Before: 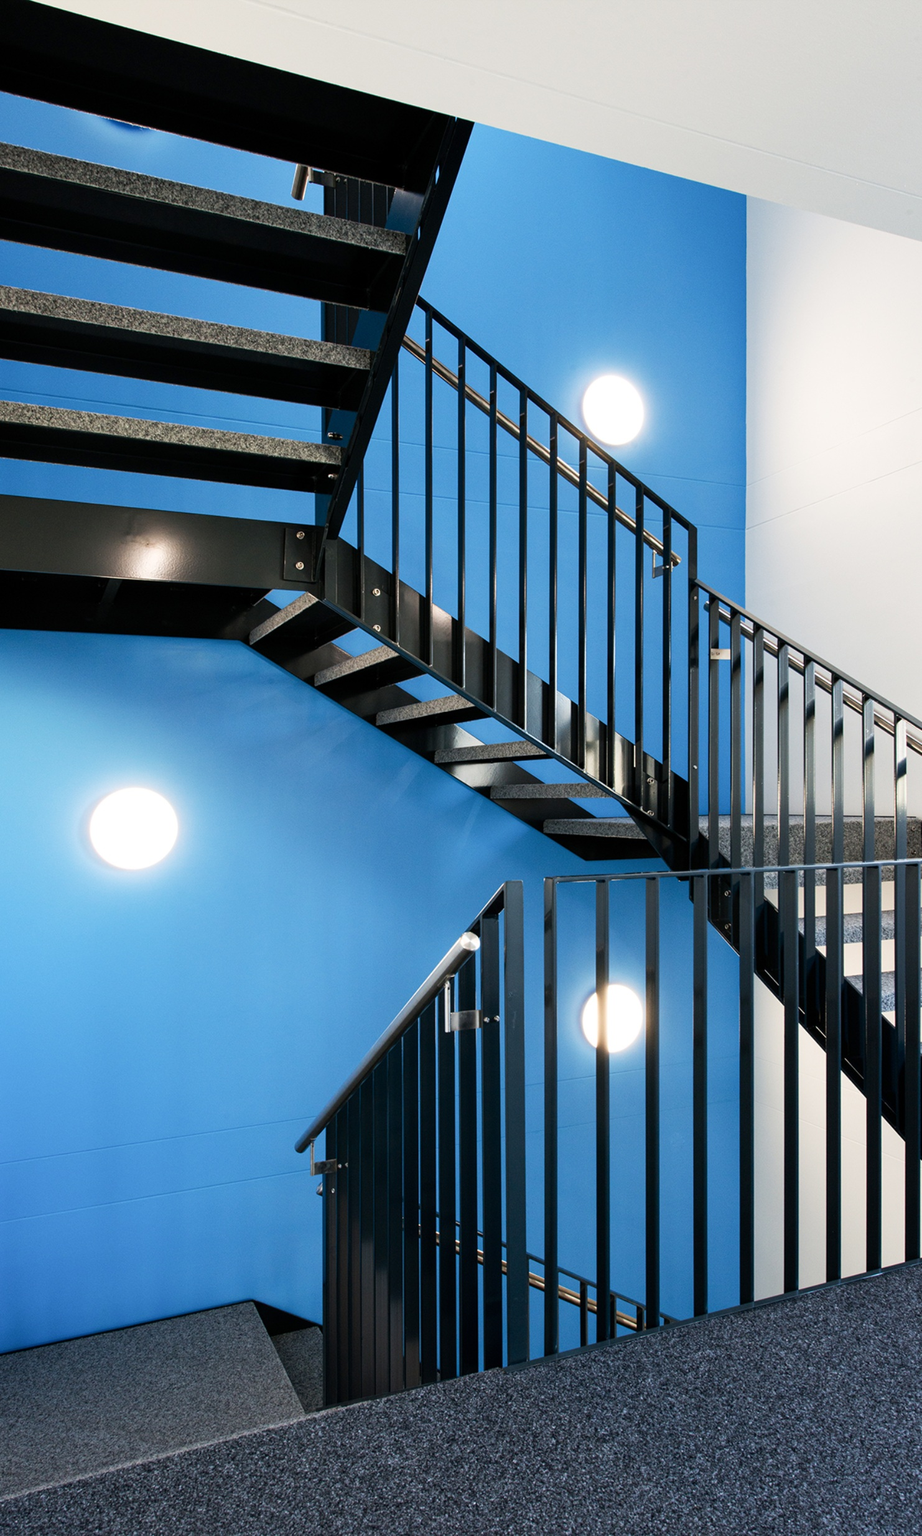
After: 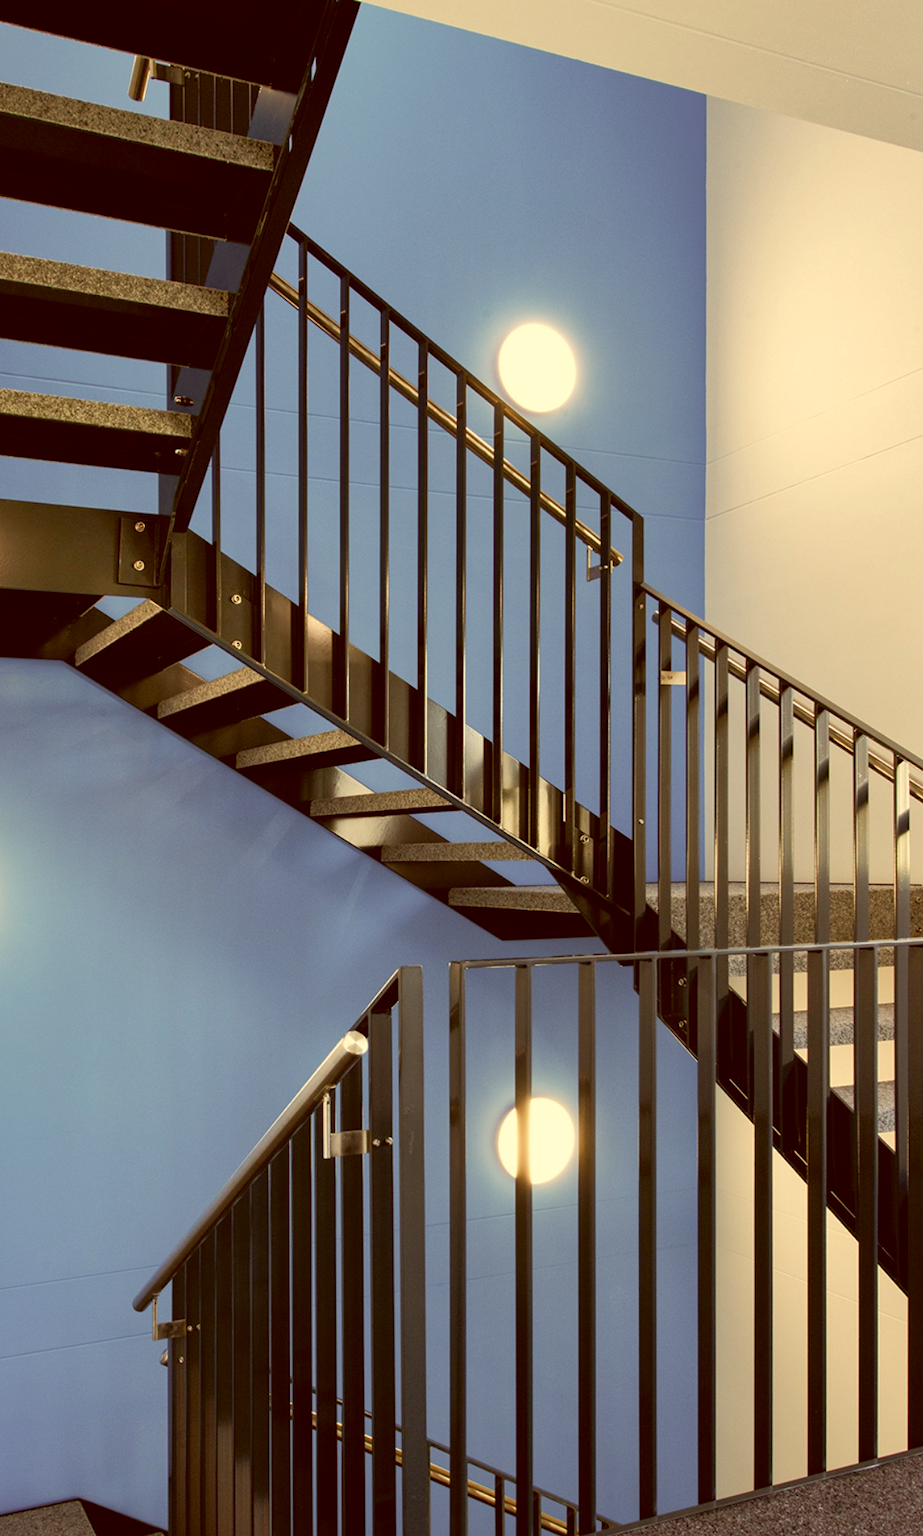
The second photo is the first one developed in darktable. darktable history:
crop and rotate: left 20.74%, top 7.912%, right 0.375%, bottom 13.378%
shadows and highlights: on, module defaults
color correction: highlights a* 1.12, highlights b* 24.26, shadows a* 15.58, shadows b* 24.26
